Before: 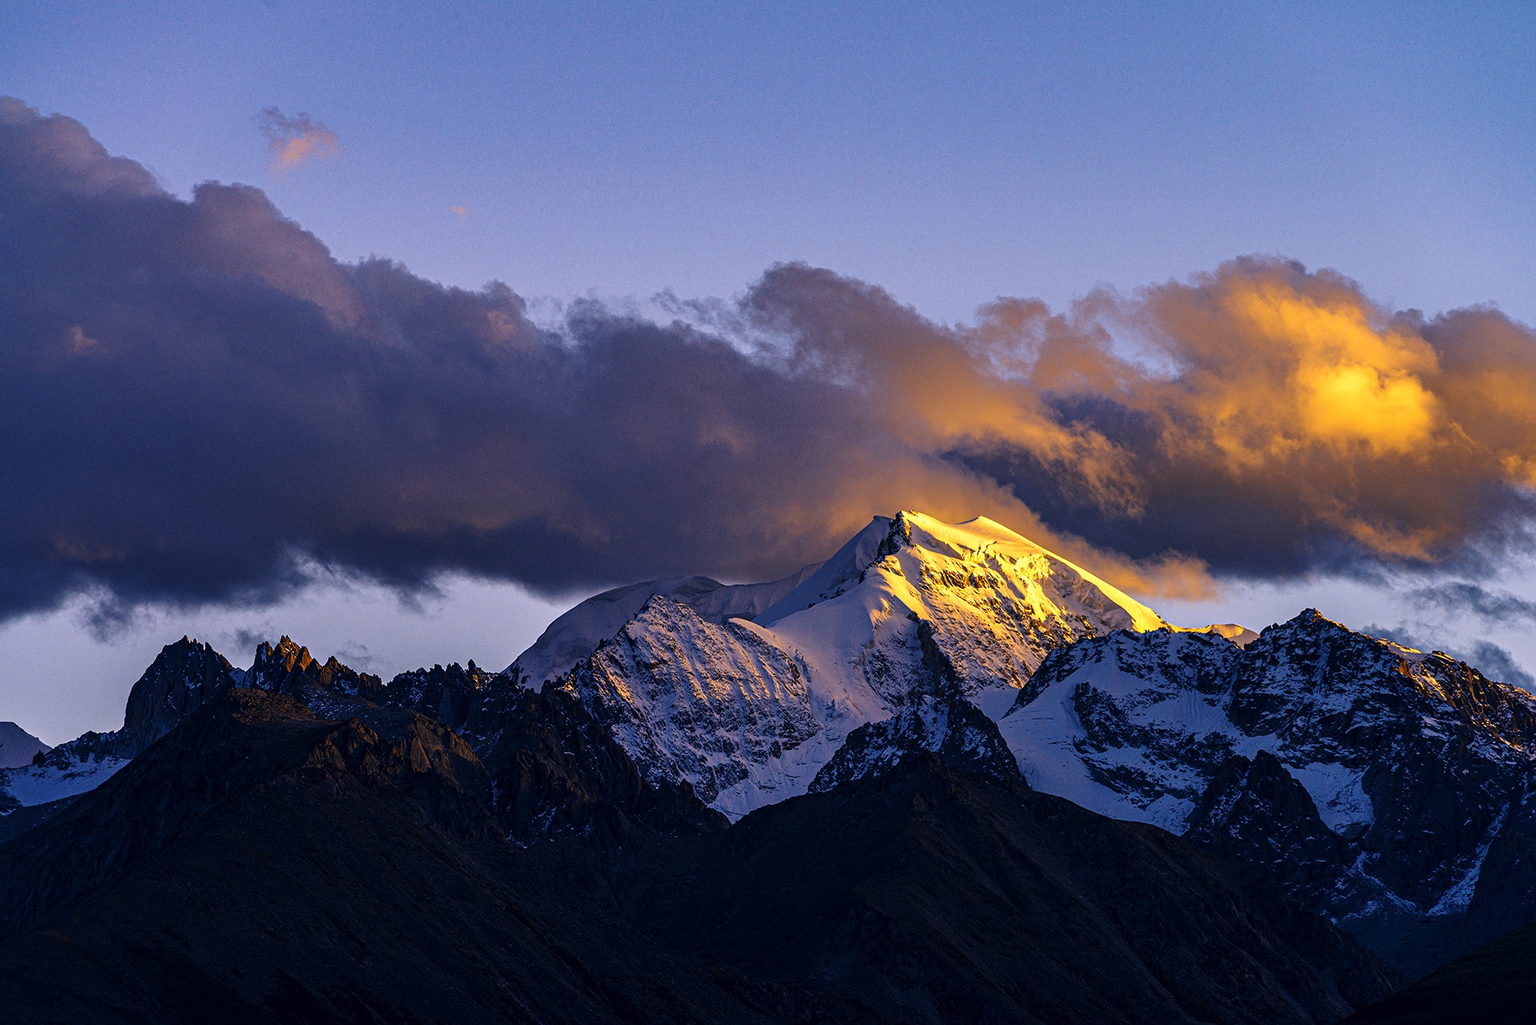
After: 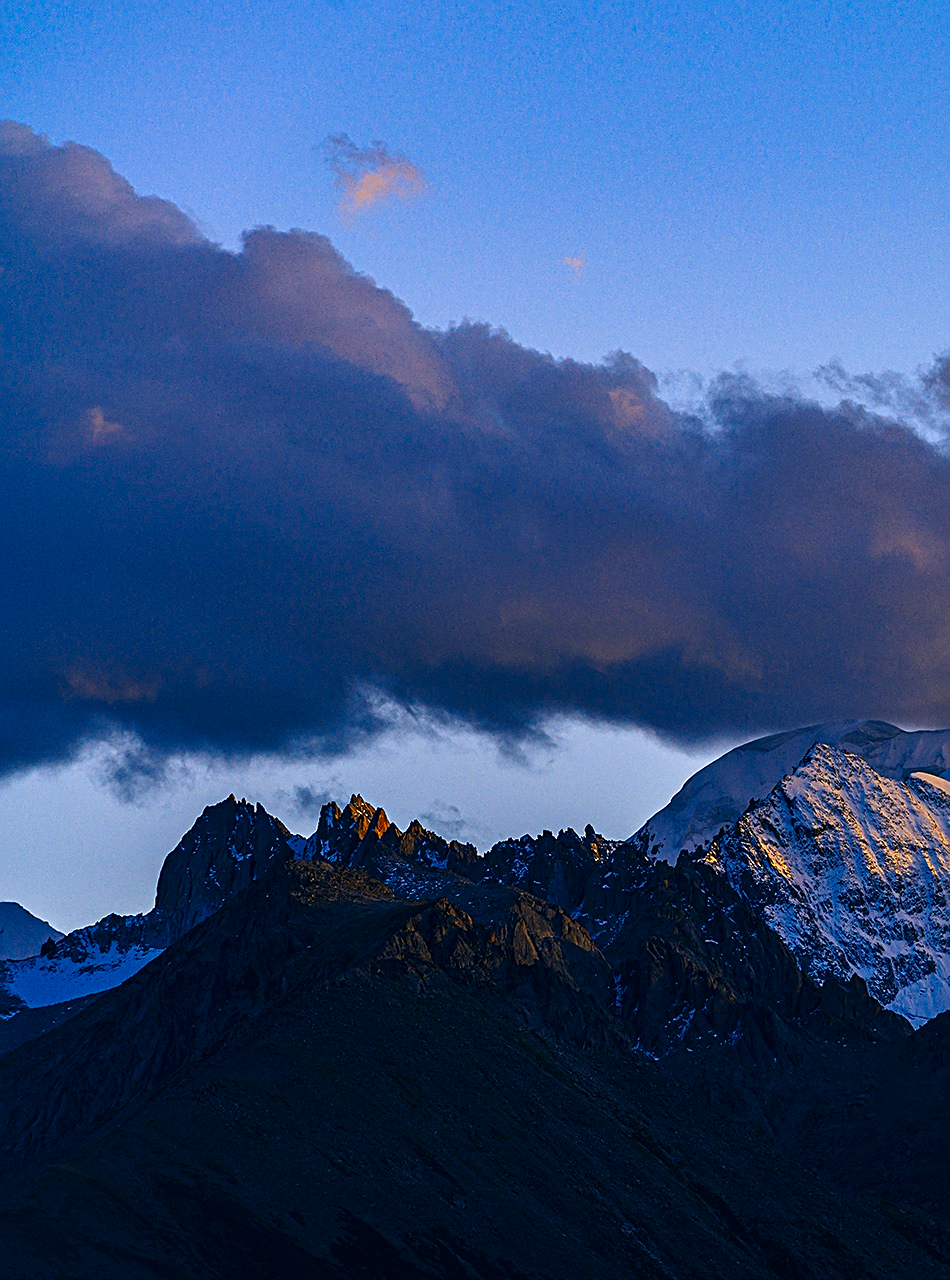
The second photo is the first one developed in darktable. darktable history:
sharpen: on, module defaults
exposure: black level correction 0, exposure 0.199 EV, compensate exposure bias true, compensate highlight preservation false
color correction: highlights a* -7.57, highlights b* 1.42, shadows a* -2.97, saturation 1.39
crop and rotate: left 0.018%, top 0%, right 50.481%
